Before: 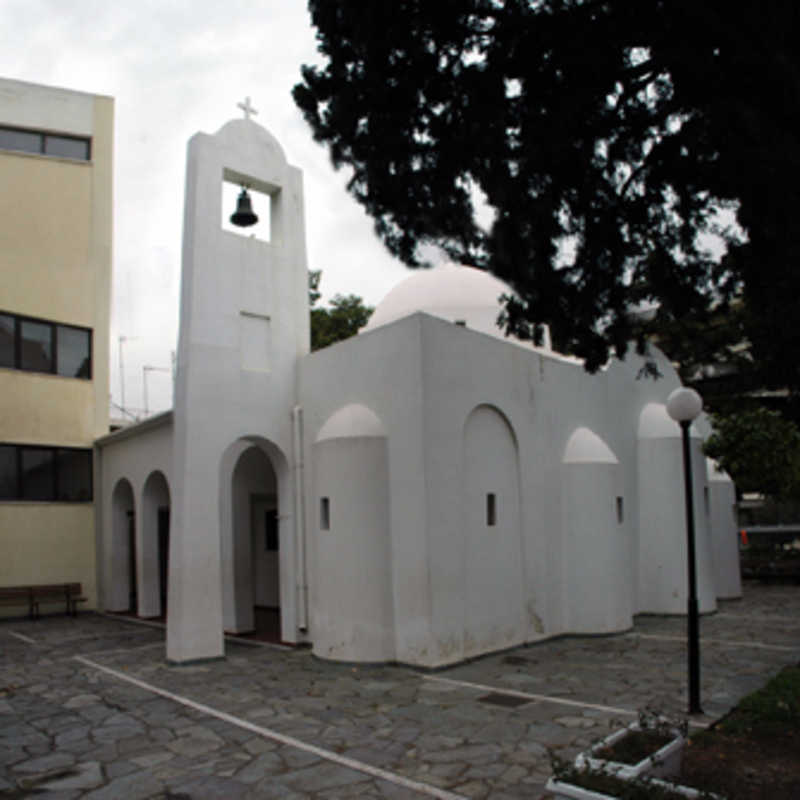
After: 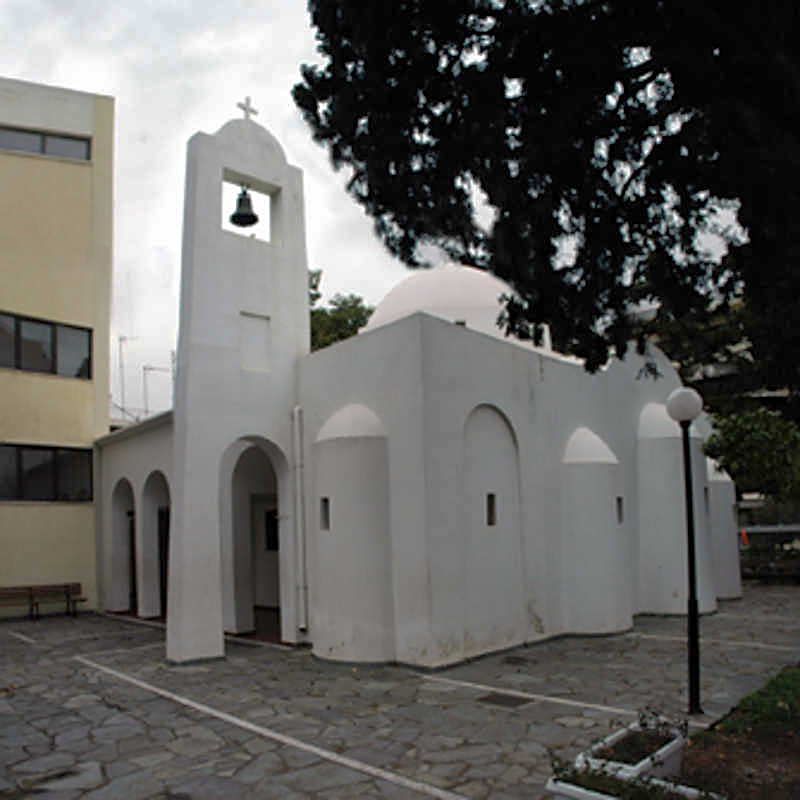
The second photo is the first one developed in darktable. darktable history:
shadows and highlights: on, module defaults
sharpen: on, module defaults
color zones: curves: ch0 [(0.068, 0.464) (0.25, 0.5) (0.48, 0.508) (0.75, 0.536) (0.886, 0.476) (0.967, 0.456)]; ch1 [(0.066, 0.456) (0.25, 0.5) (0.616, 0.508) (0.746, 0.56) (0.934, 0.444)]
